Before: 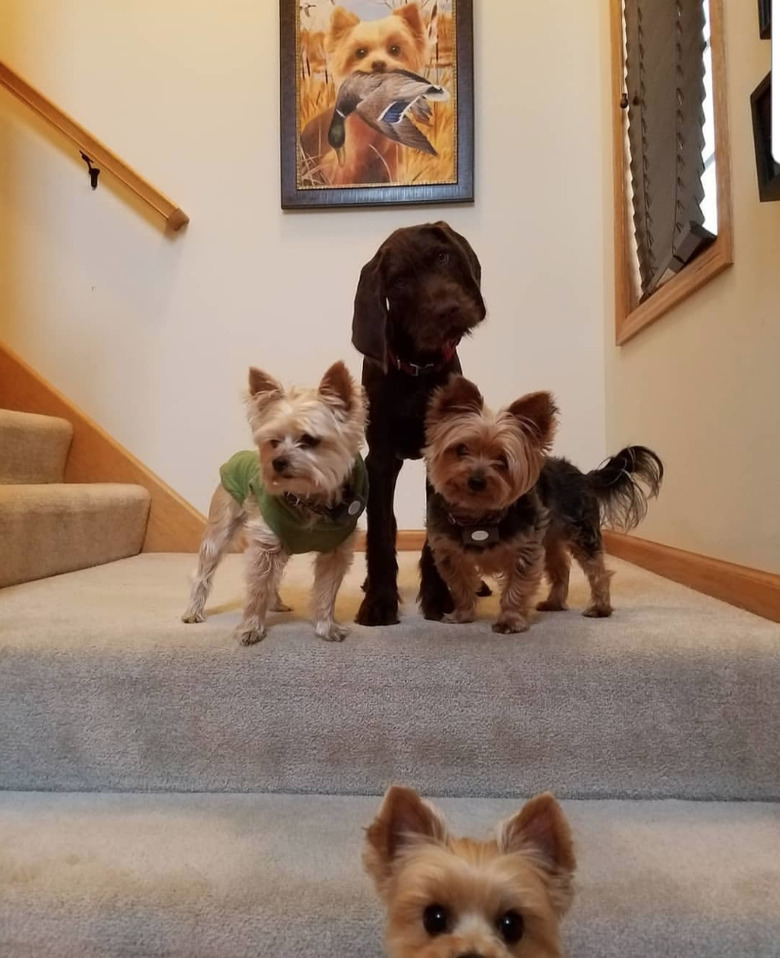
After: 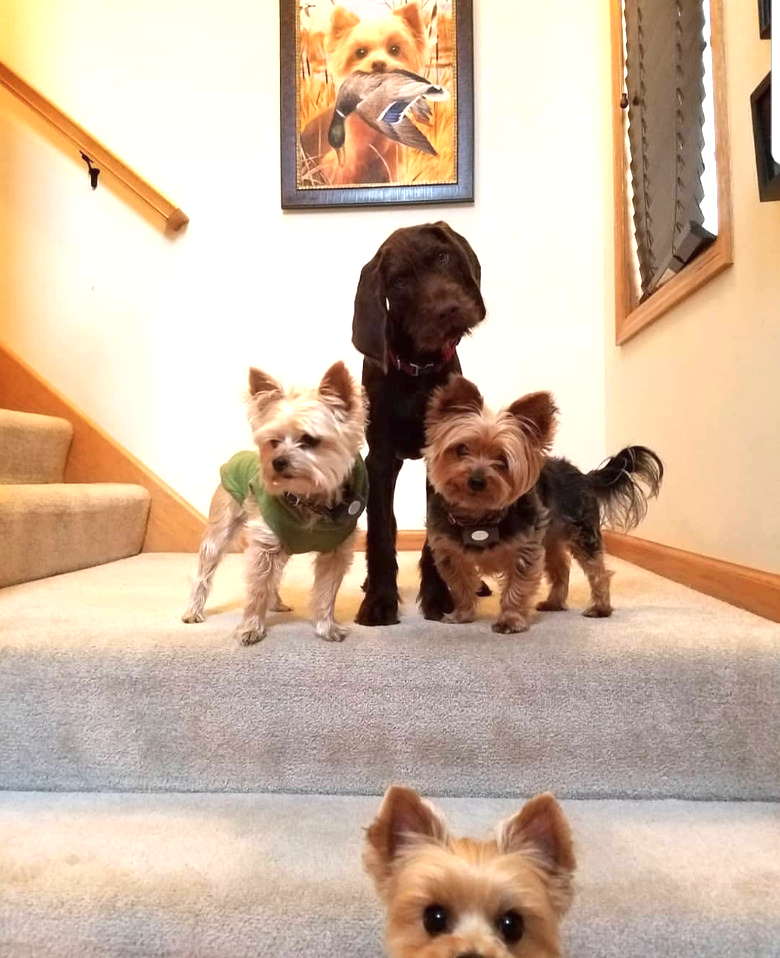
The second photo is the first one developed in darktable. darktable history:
tone equalizer: edges refinement/feathering 500, mask exposure compensation -1.57 EV, preserve details guided filter
exposure: black level correction 0, exposure 1.102 EV, compensate highlight preservation false
